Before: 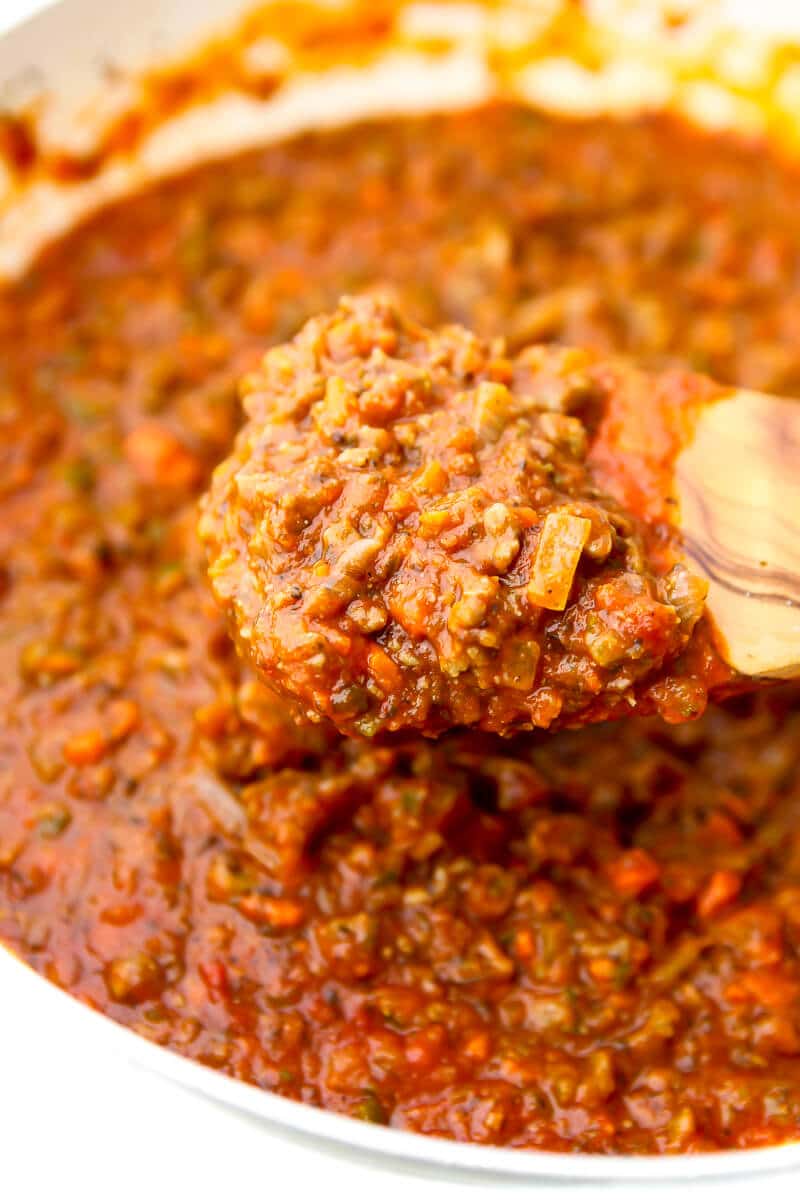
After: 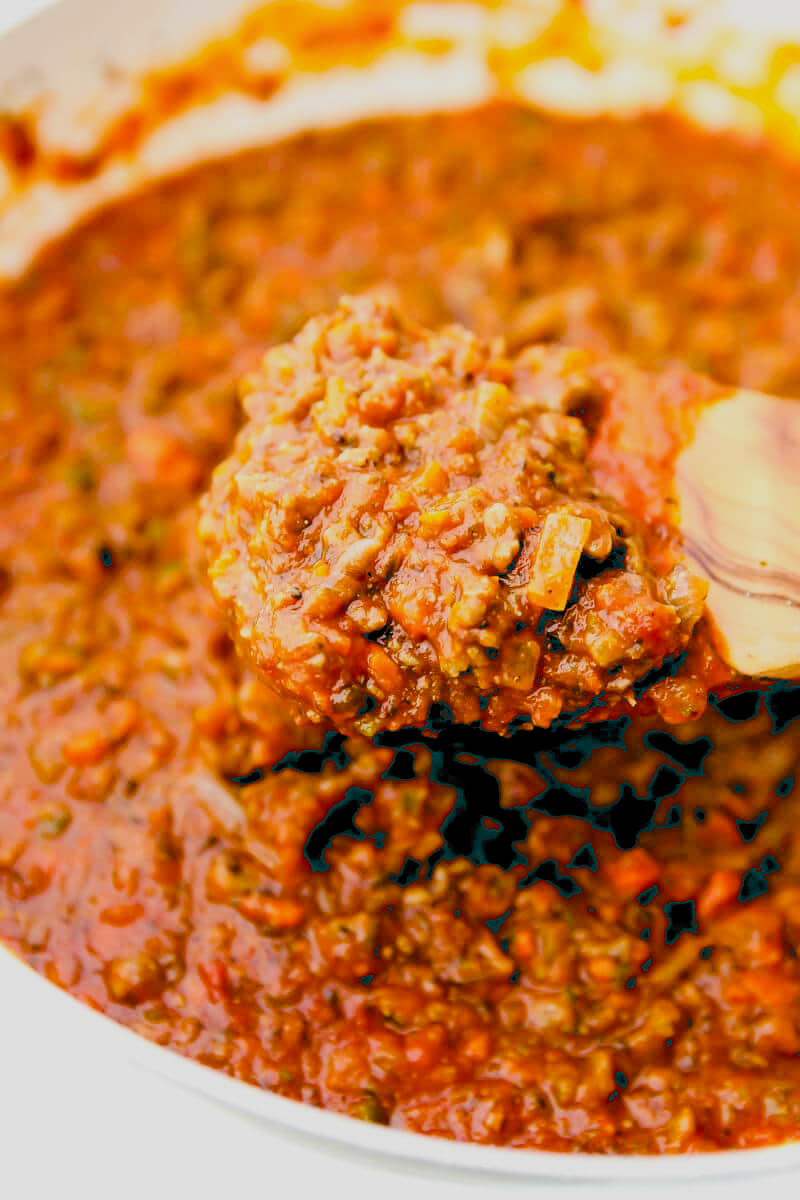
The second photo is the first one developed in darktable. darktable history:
exposure: black level correction 0.03, exposure 0.303 EV, compensate highlight preservation false
filmic rgb: black relative exposure -7.65 EV, white relative exposure 4.56 EV, threshold 5.96 EV, hardness 3.61, iterations of high-quality reconstruction 0, enable highlight reconstruction true
